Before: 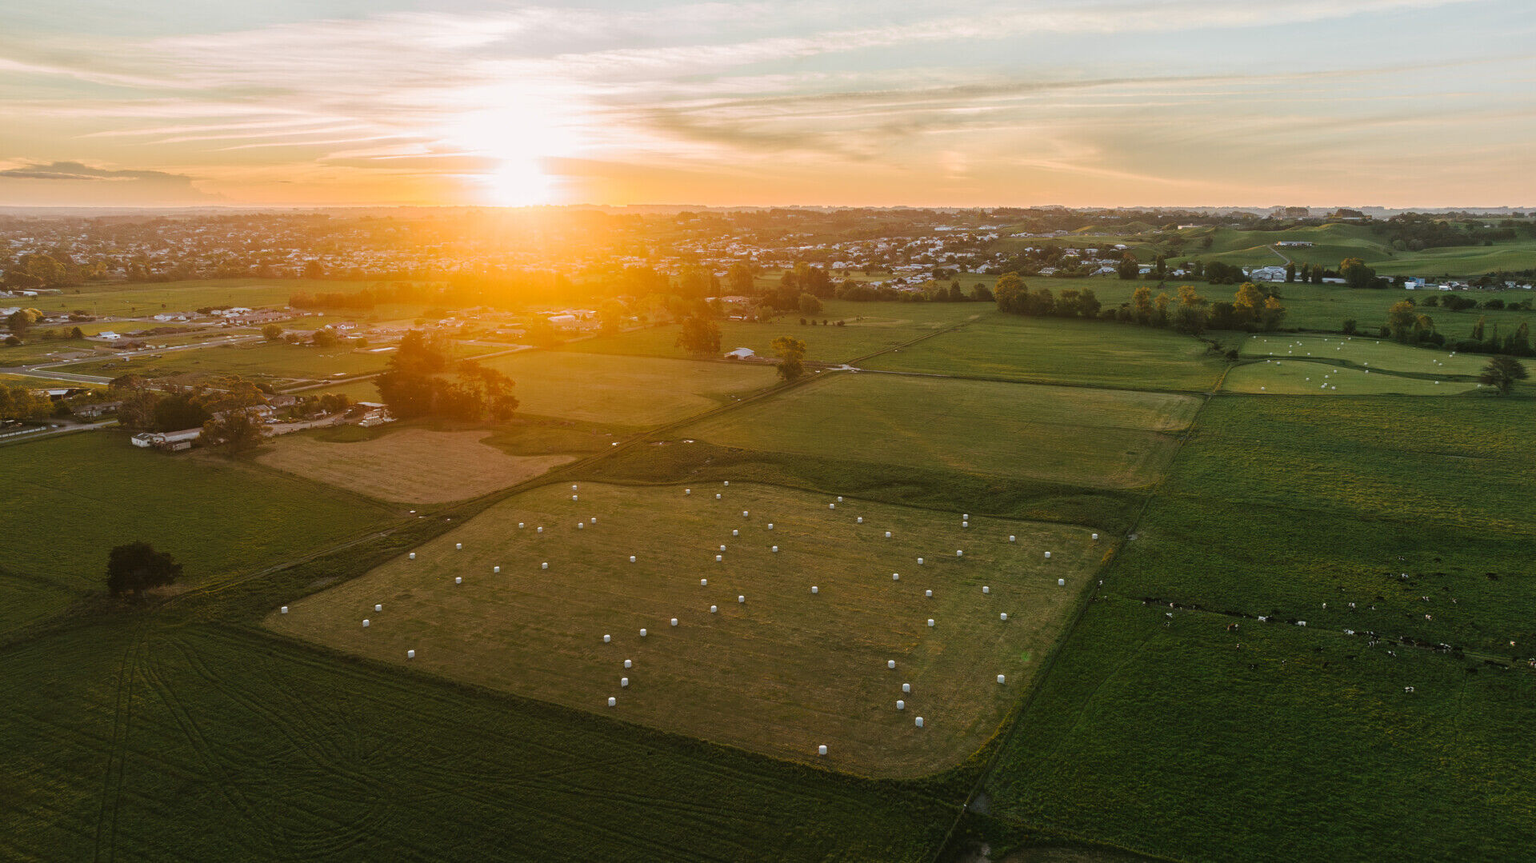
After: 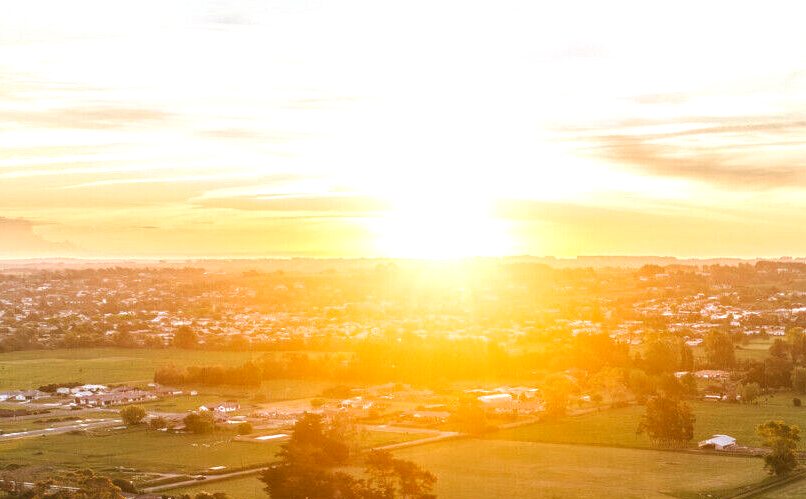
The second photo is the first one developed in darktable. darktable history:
white balance: red 1.004, blue 1.024
crop and rotate: left 10.817%, top 0.062%, right 47.194%, bottom 53.626%
local contrast: detail 130%
exposure: exposure 0.657 EV, compensate highlight preservation false
